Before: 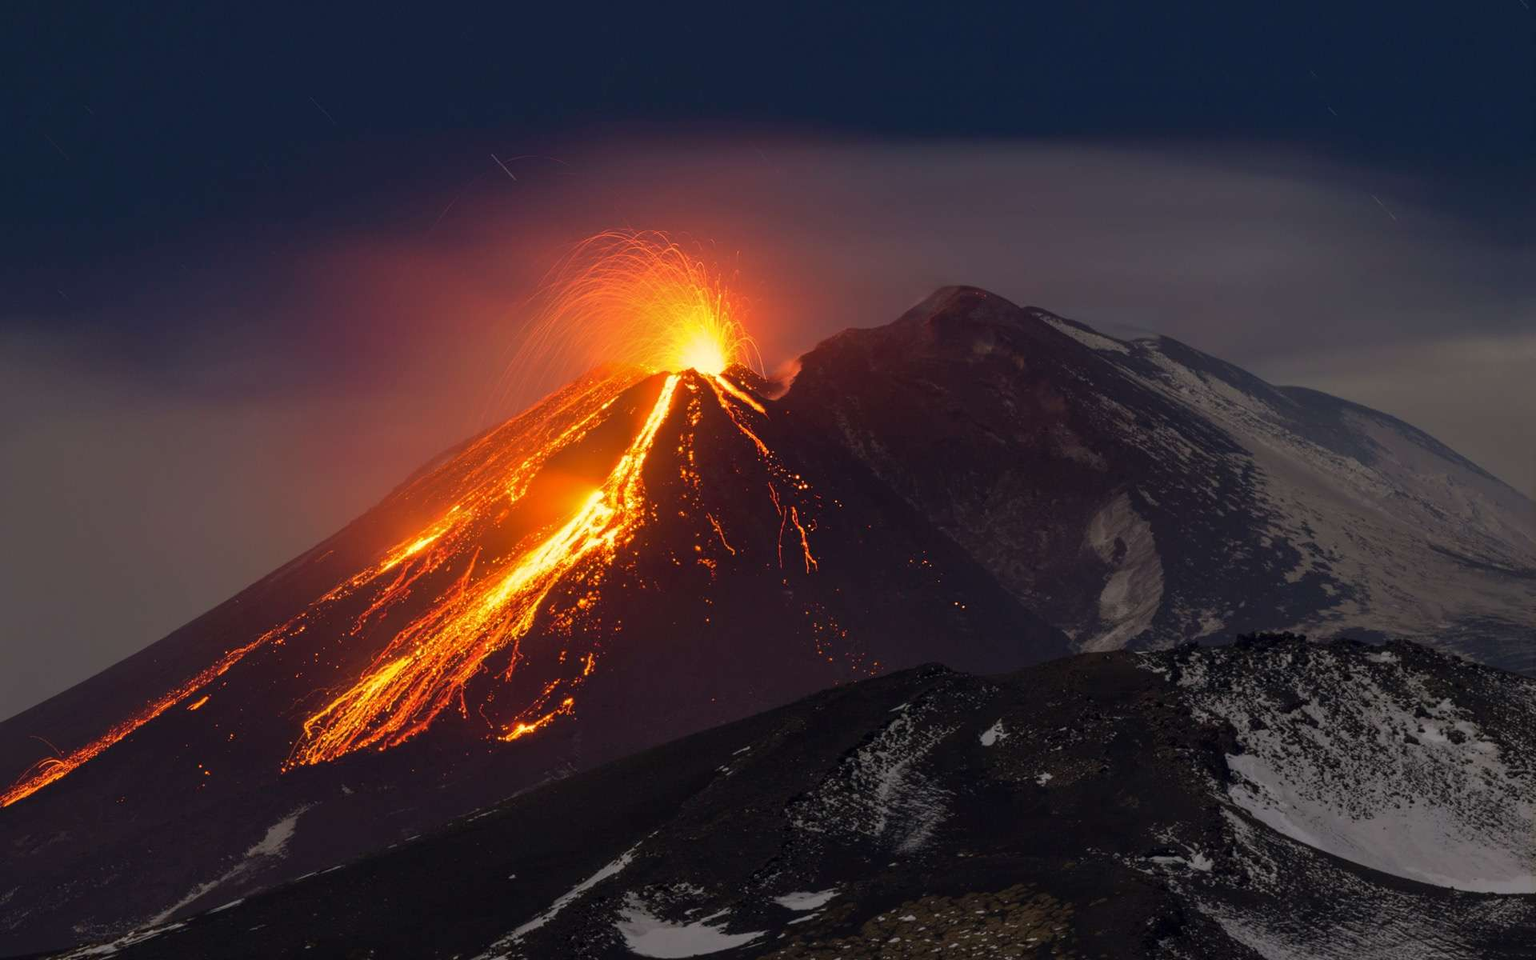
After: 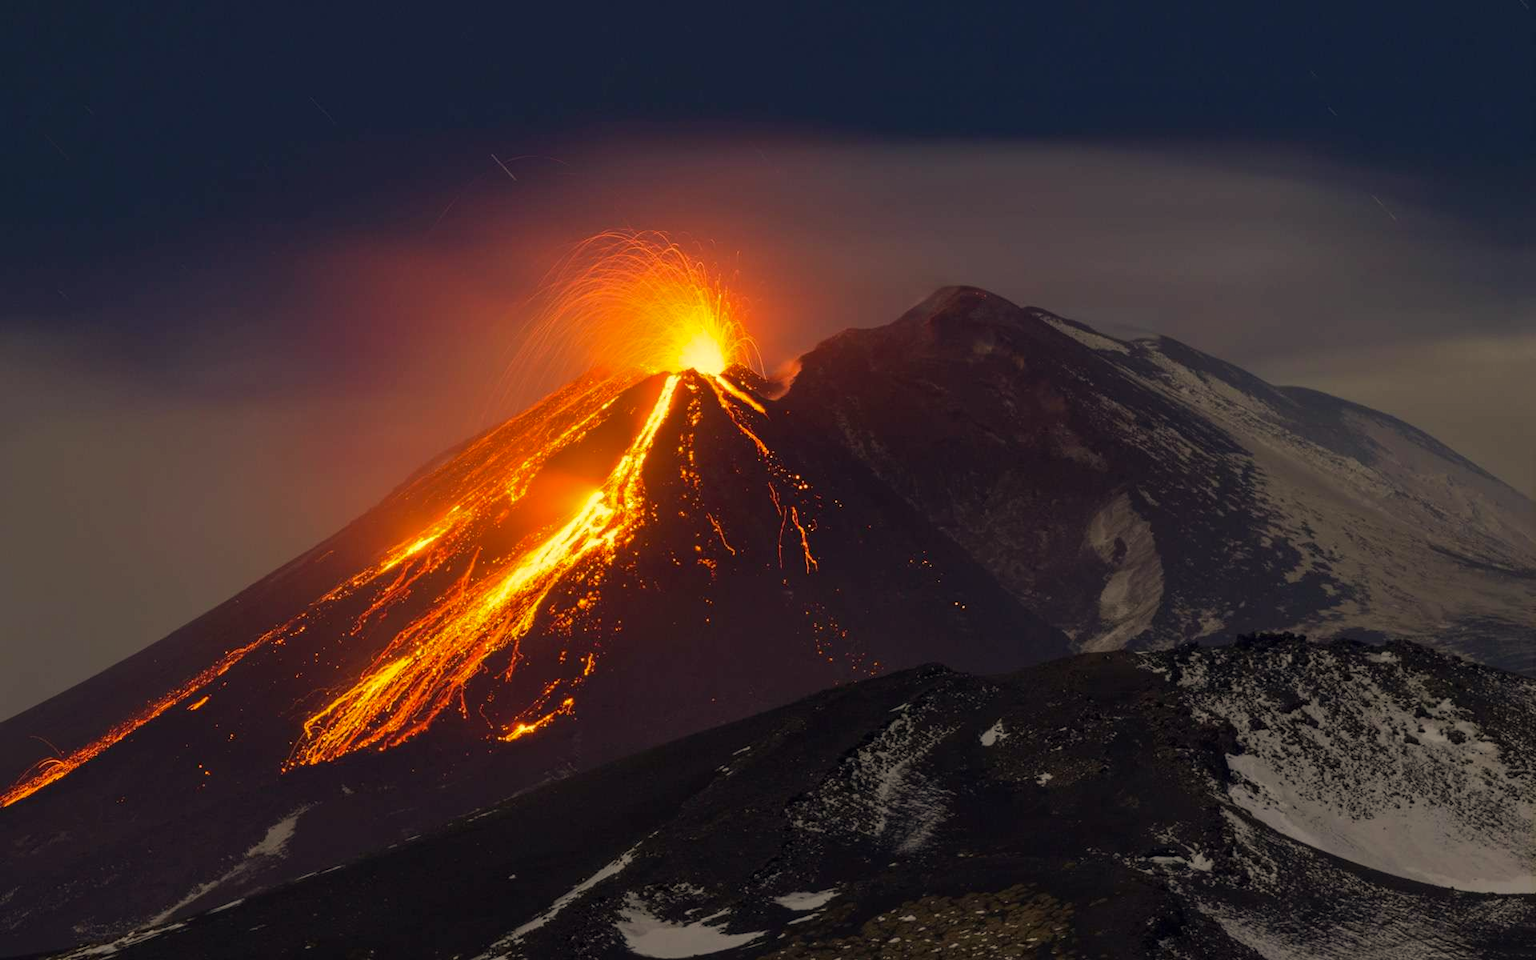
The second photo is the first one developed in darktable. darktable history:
color correction: highlights a* 1.39, highlights b* 17.99
